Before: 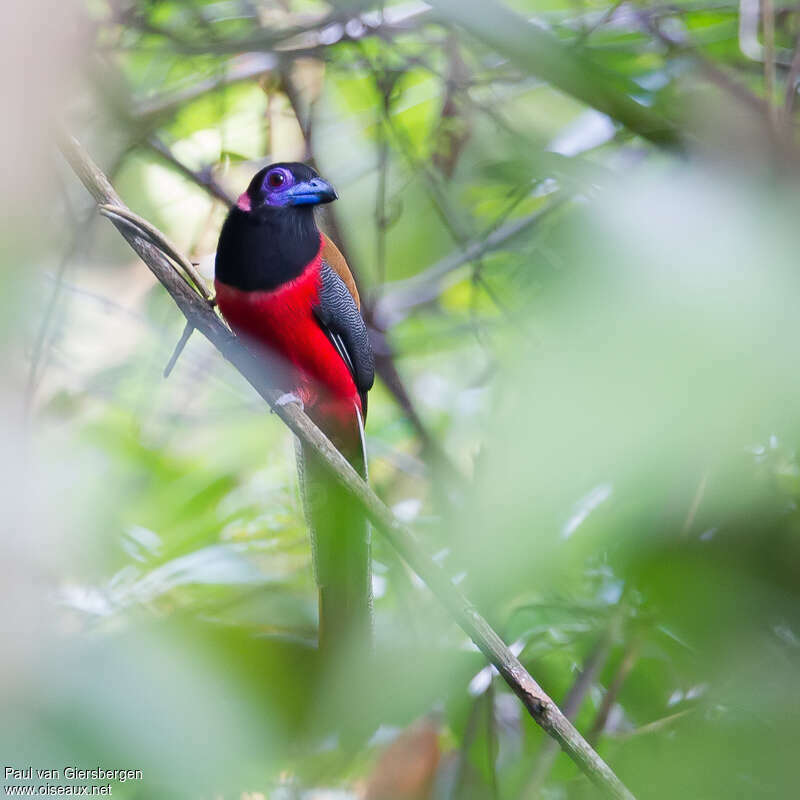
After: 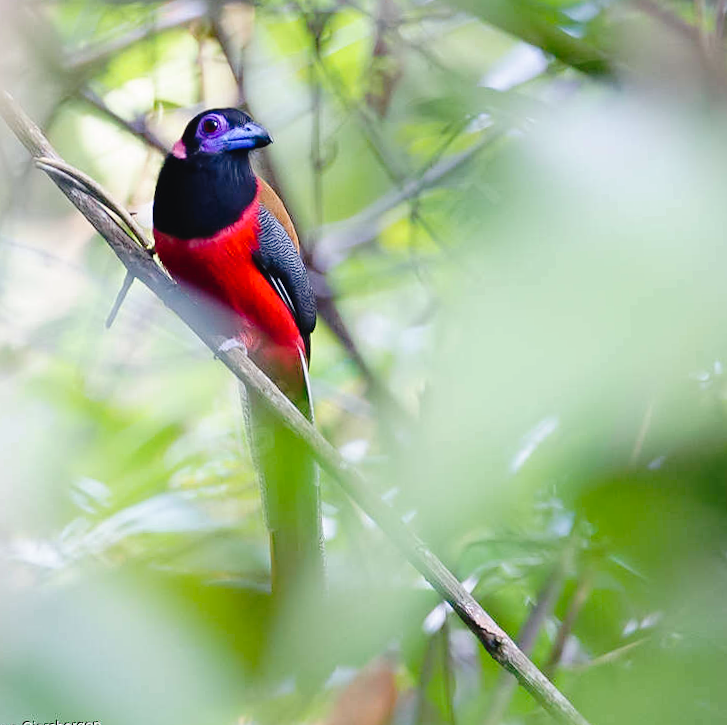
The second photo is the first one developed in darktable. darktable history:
tone curve: curves: ch0 [(0, 0) (0.003, 0.025) (0.011, 0.027) (0.025, 0.032) (0.044, 0.037) (0.069, 0.044) (0.1, 0.054) (0.136, 0.084) (0.177, 0.128) (0.224, 0.196) (0.277, 0.281) (0.335, 0.376) (0.399, 0.461) (0.468, 0.534) (0.543, 0.613) (0.623, 0.692) (0.709, 0.77) (0.801, 0.849) (0.898, 0.934) (1, 1)], preserve colors none
crop and rotate: angle 2.32°, left 5.447%, top 5.714%
sharpen: amount 0.204
